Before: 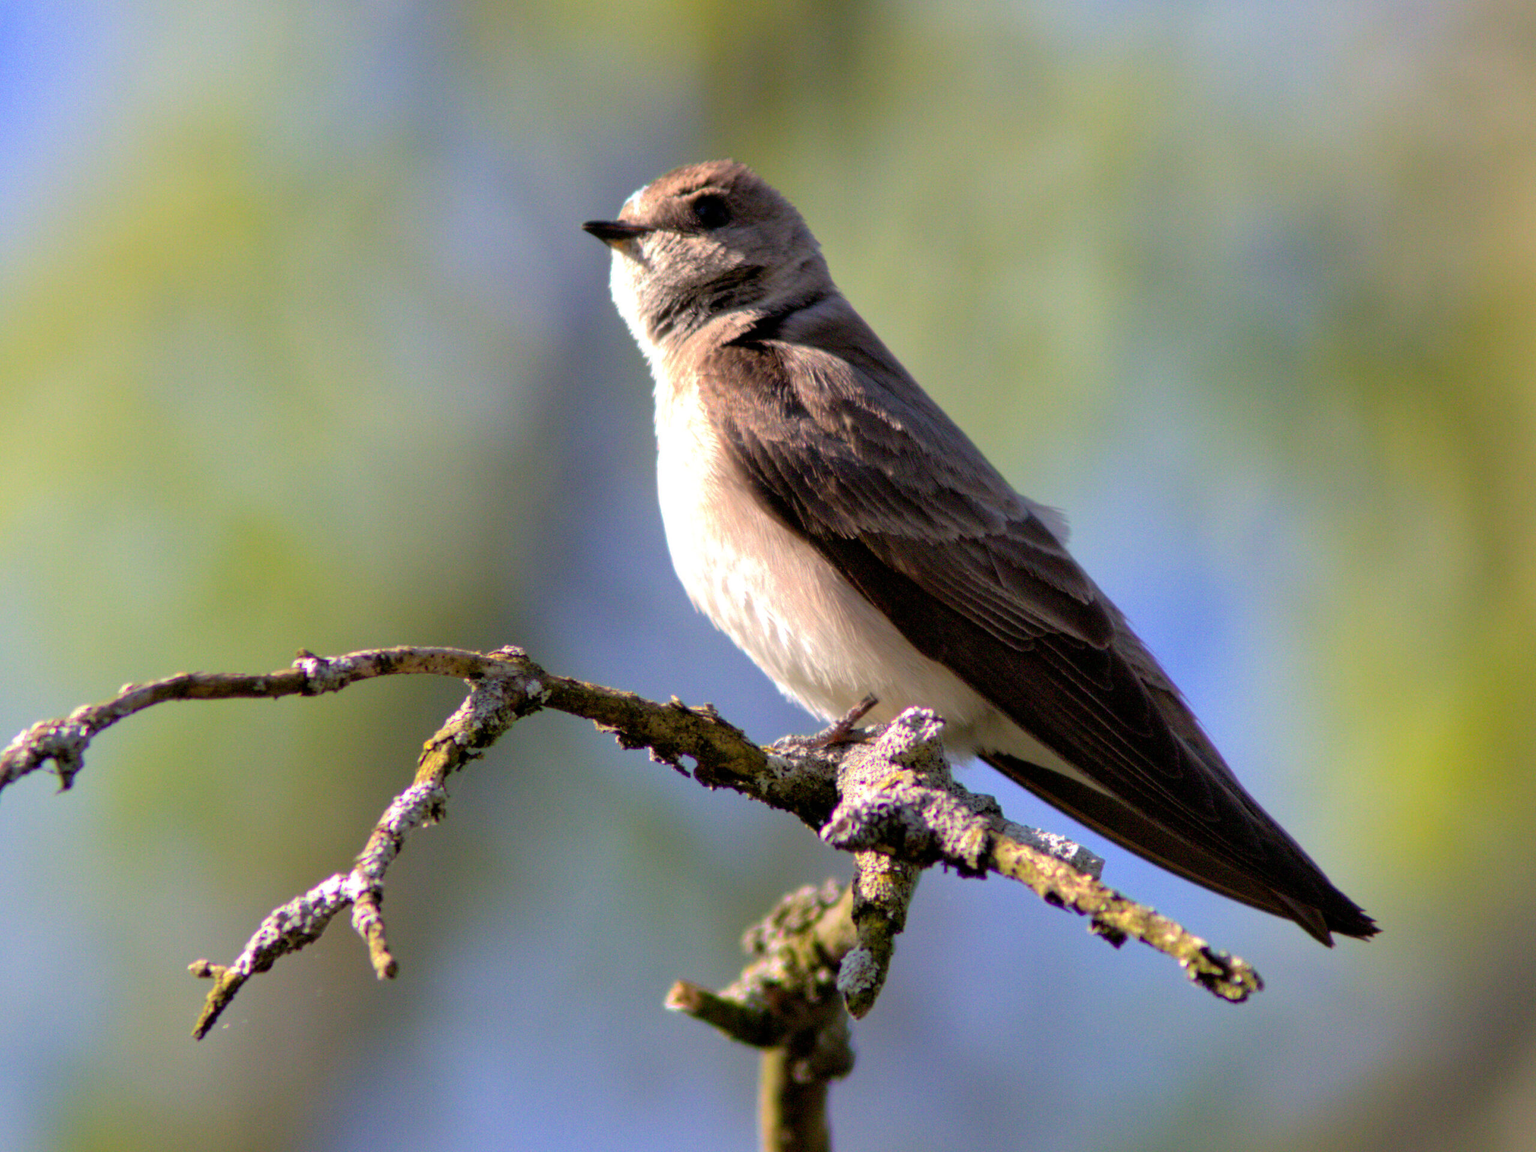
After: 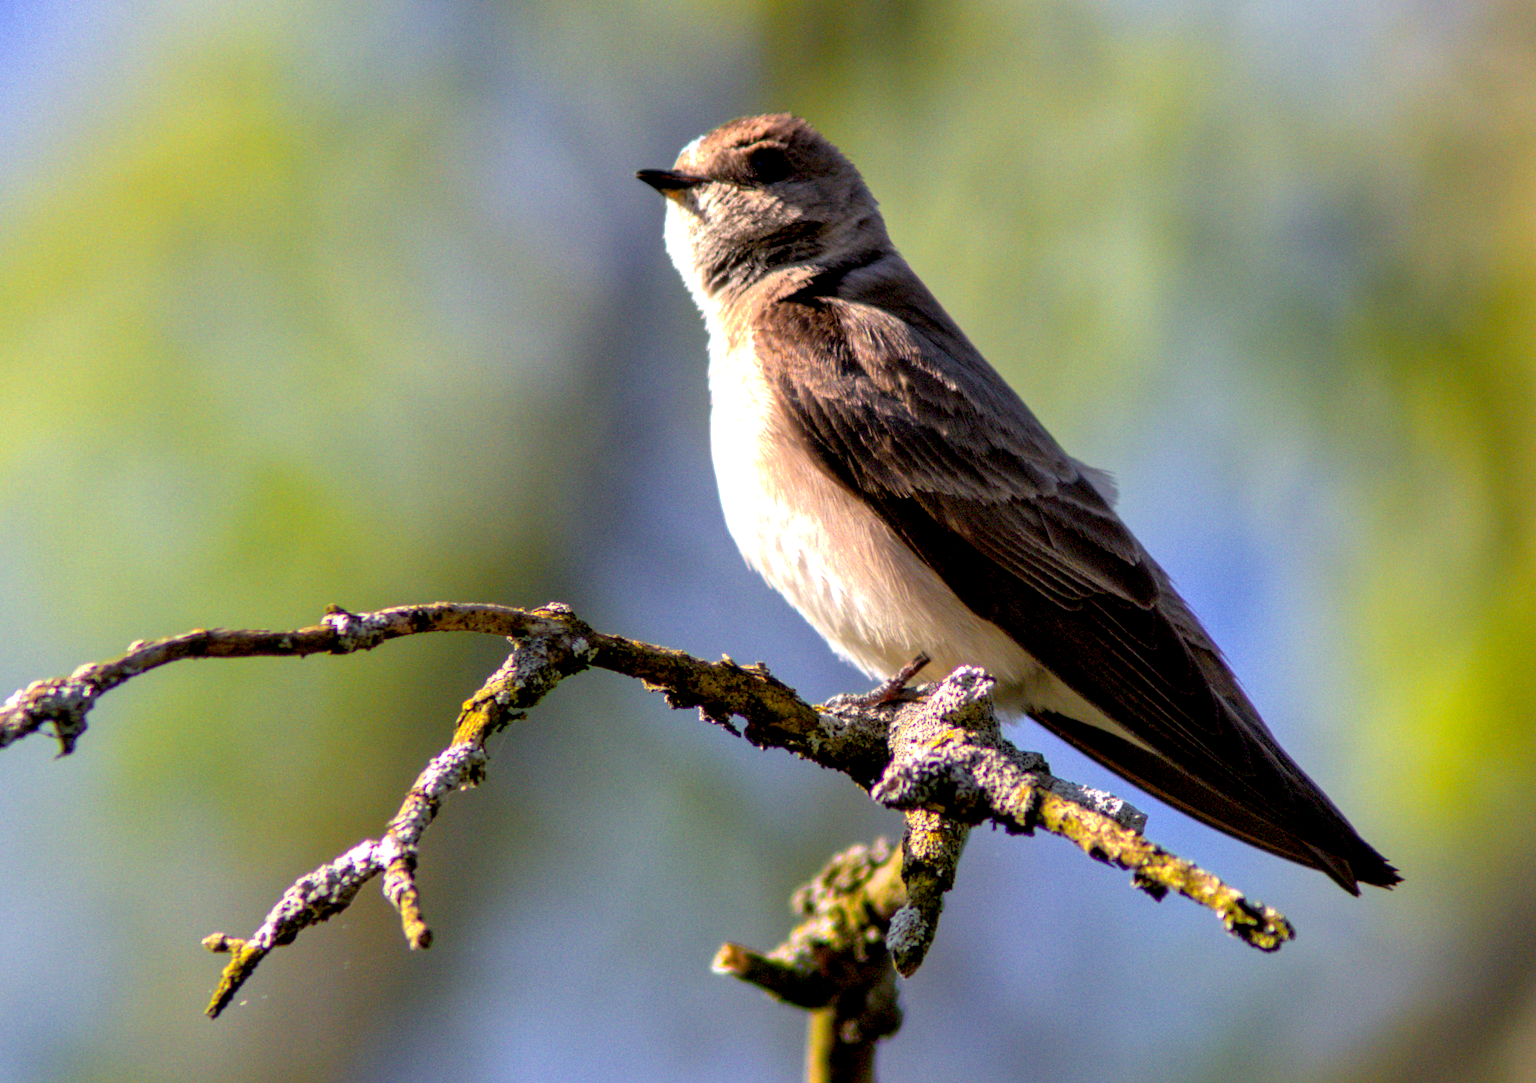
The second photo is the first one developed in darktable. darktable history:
exposure: black level correction 0.001, compensate highlight preservation false
rotate and perspective: rotation 0.679°, lens shift (horizontal) 0.136, crop left 0.009, crop right 0.991, crop top 0.078, crop bottom 0.95
color zones: curves: ch0 [(0.224, 0.526) (0.75, 0.5)]; ch1 [(0.055, 0.526) (0.224, 0.761) (0.377, 0.526) (0.75, 0.5)]
local contrast: detail 150%
